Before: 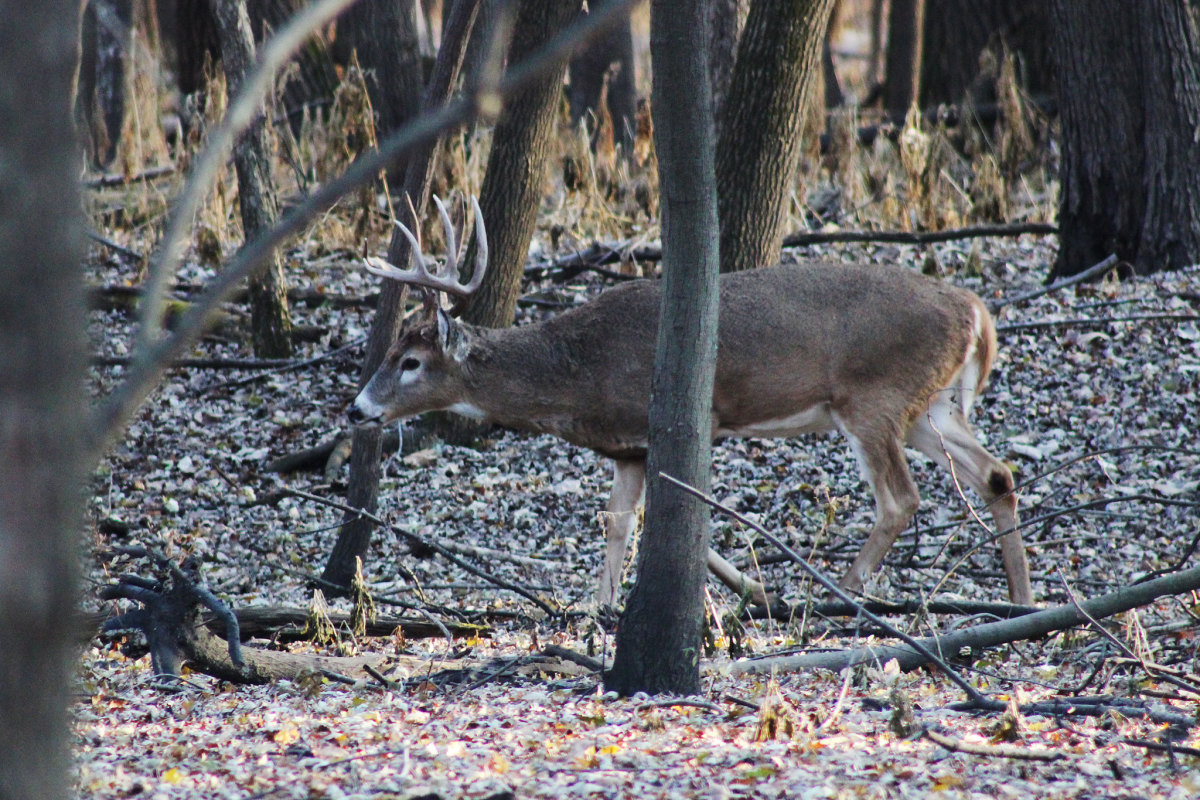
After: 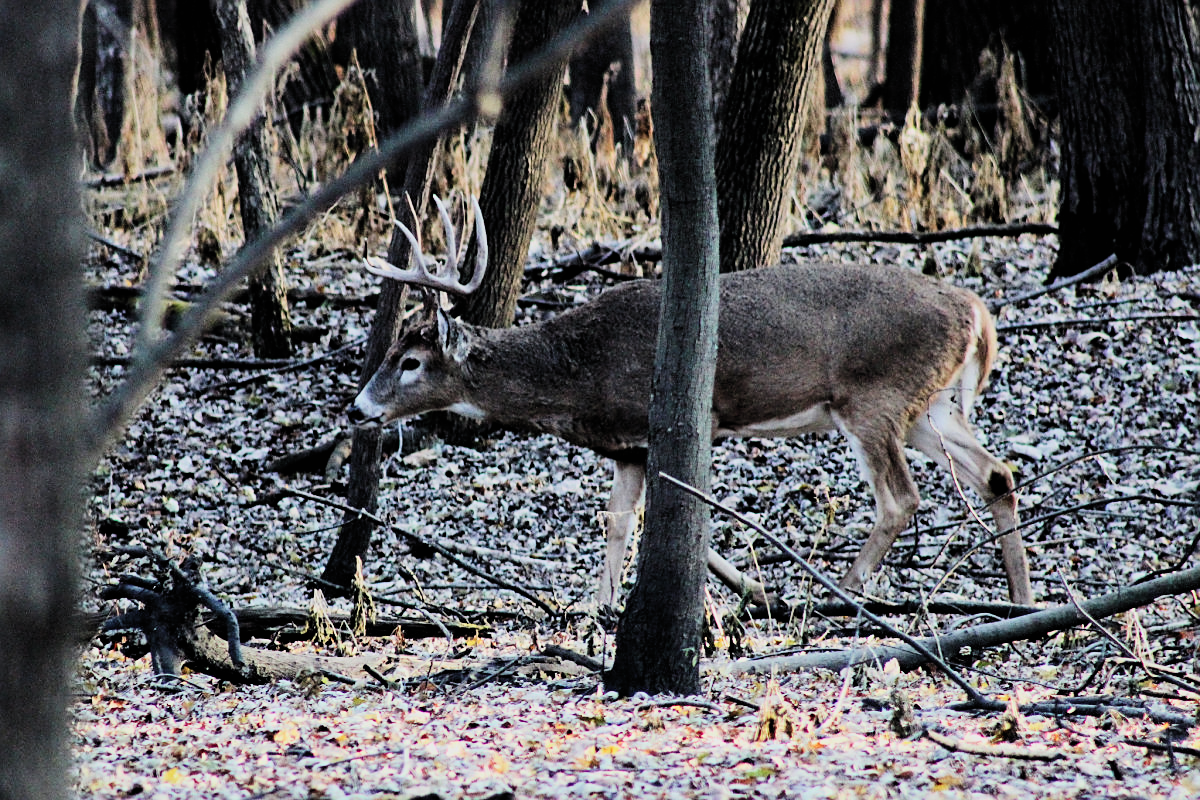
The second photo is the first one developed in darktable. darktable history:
contrast brightness saturation: contrast 0.24, brightness 0.09
sharpen: on, module defaults
filmic rgb: black relative exposure -4.58 EV, white relative exposure 4.8 EV, threshold 3 EV, hardness 2.36, latitude 36.07%, contrast 1.048, highlights saturation mix 1.32%, shadows ↔ highlights balance 1.25%, color science v4 (2020), enable highlight reconstruction true
